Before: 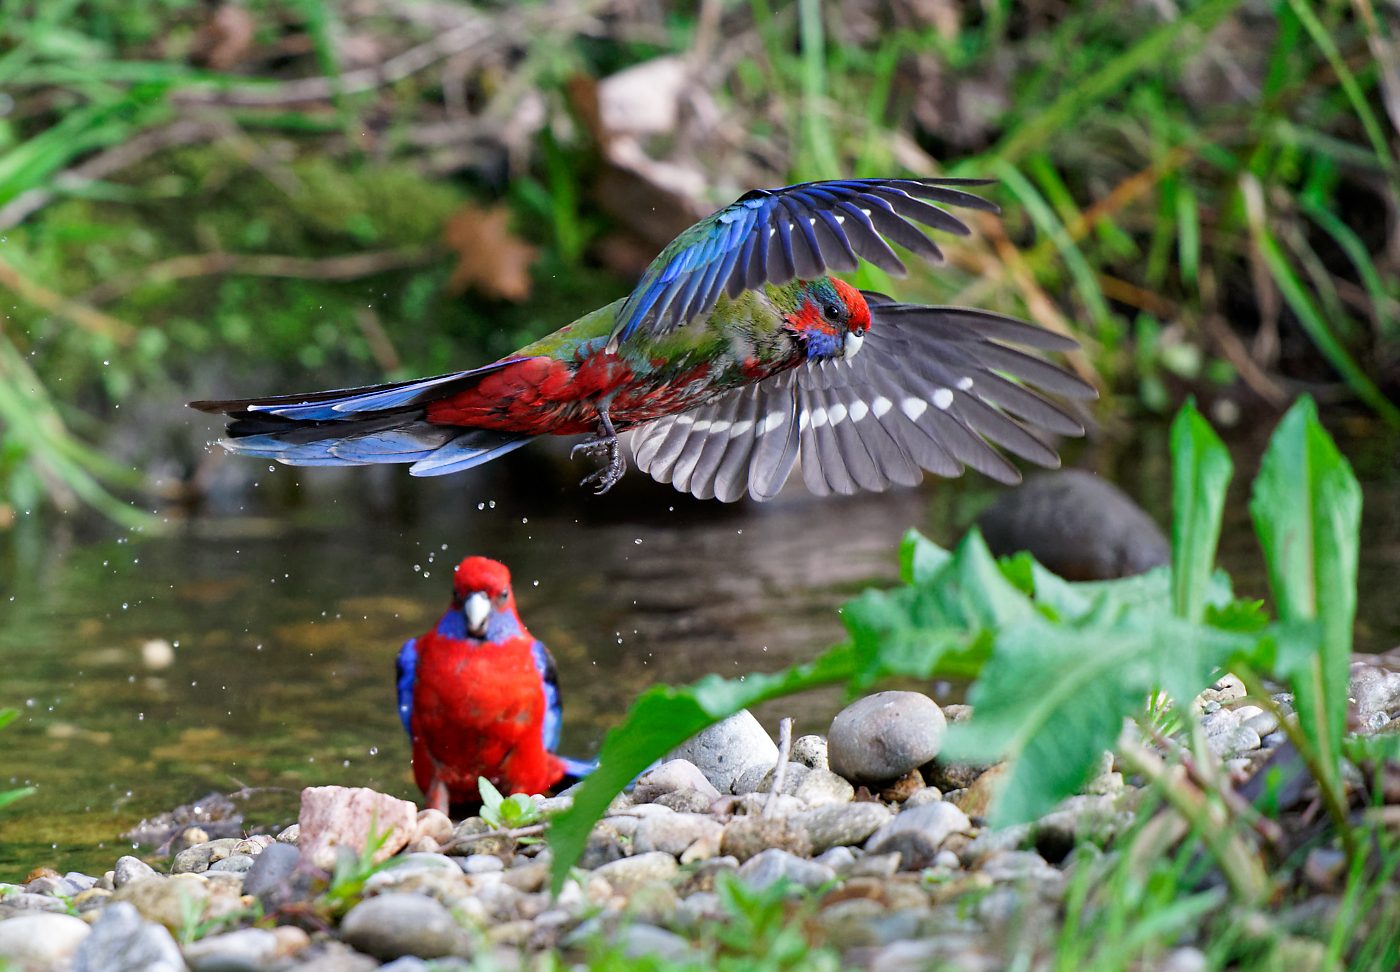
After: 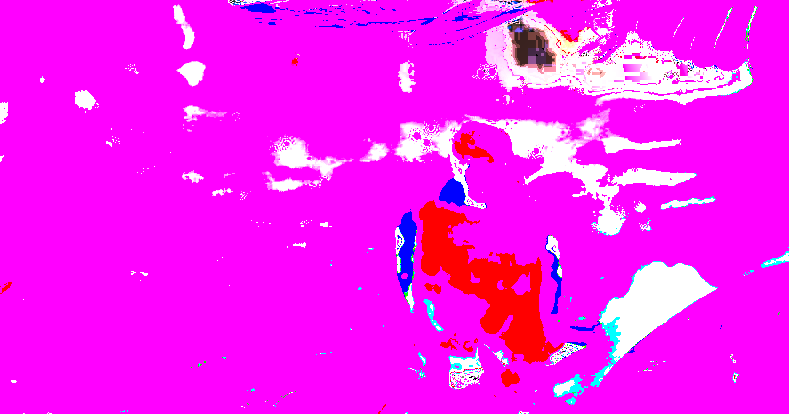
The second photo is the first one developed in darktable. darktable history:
white balance: red 8, blue 8
shadows and highlights: shadows -21.3, highlights 100, soften with gaussian
crop: top 44.483%, right 43.593%, bottom 12.892%
